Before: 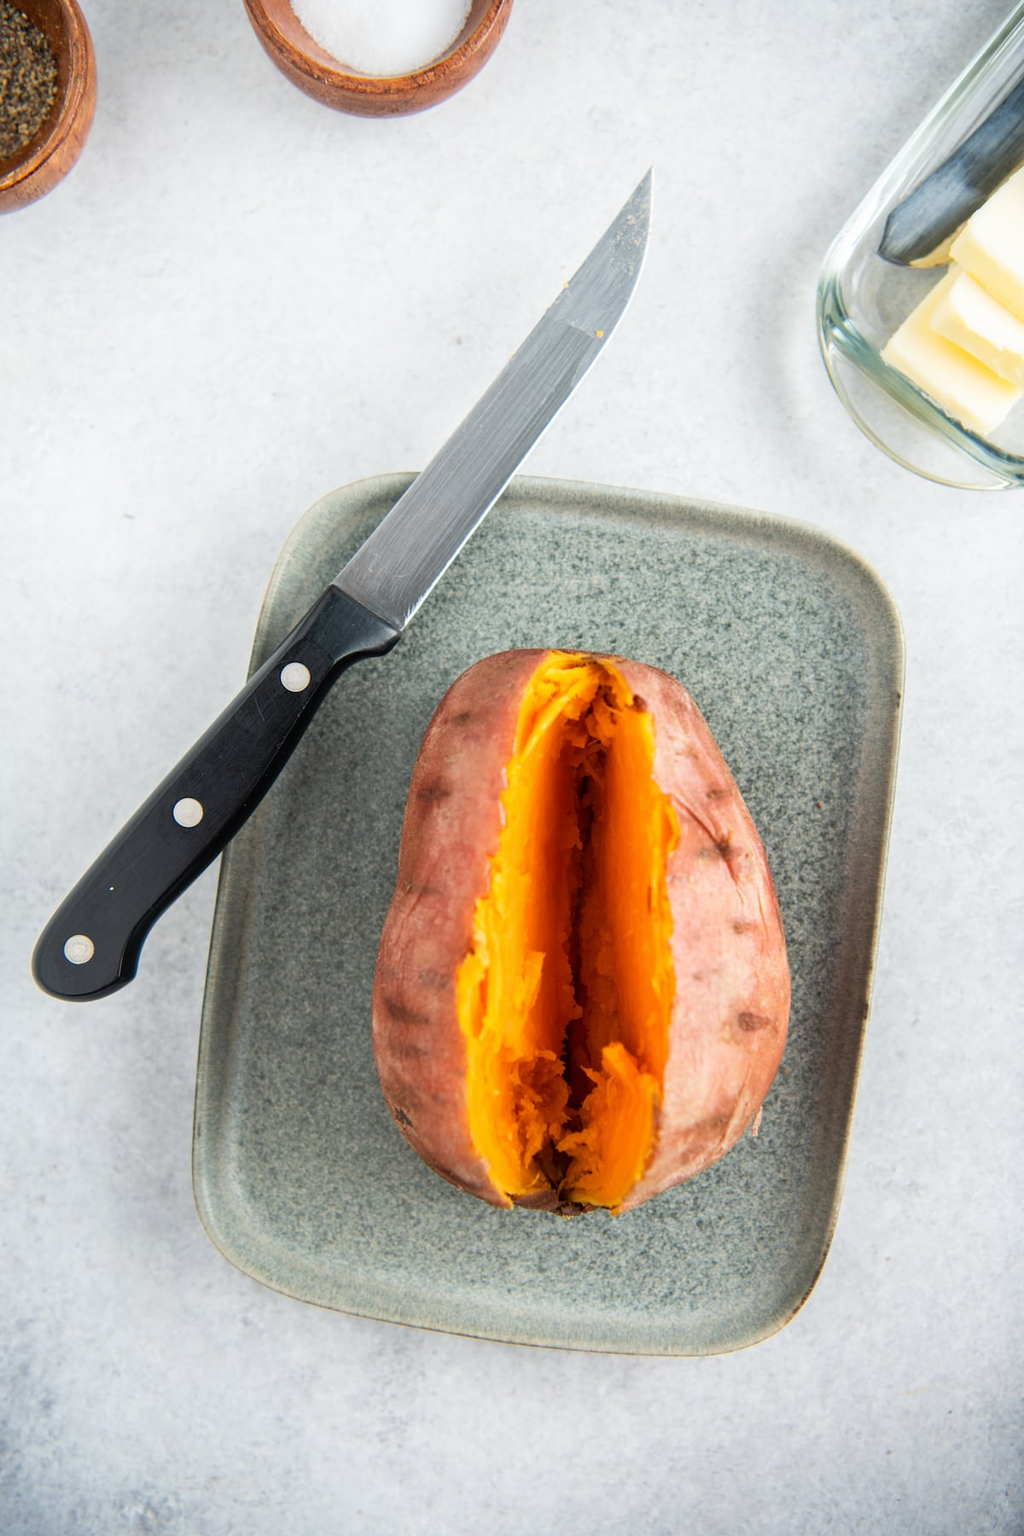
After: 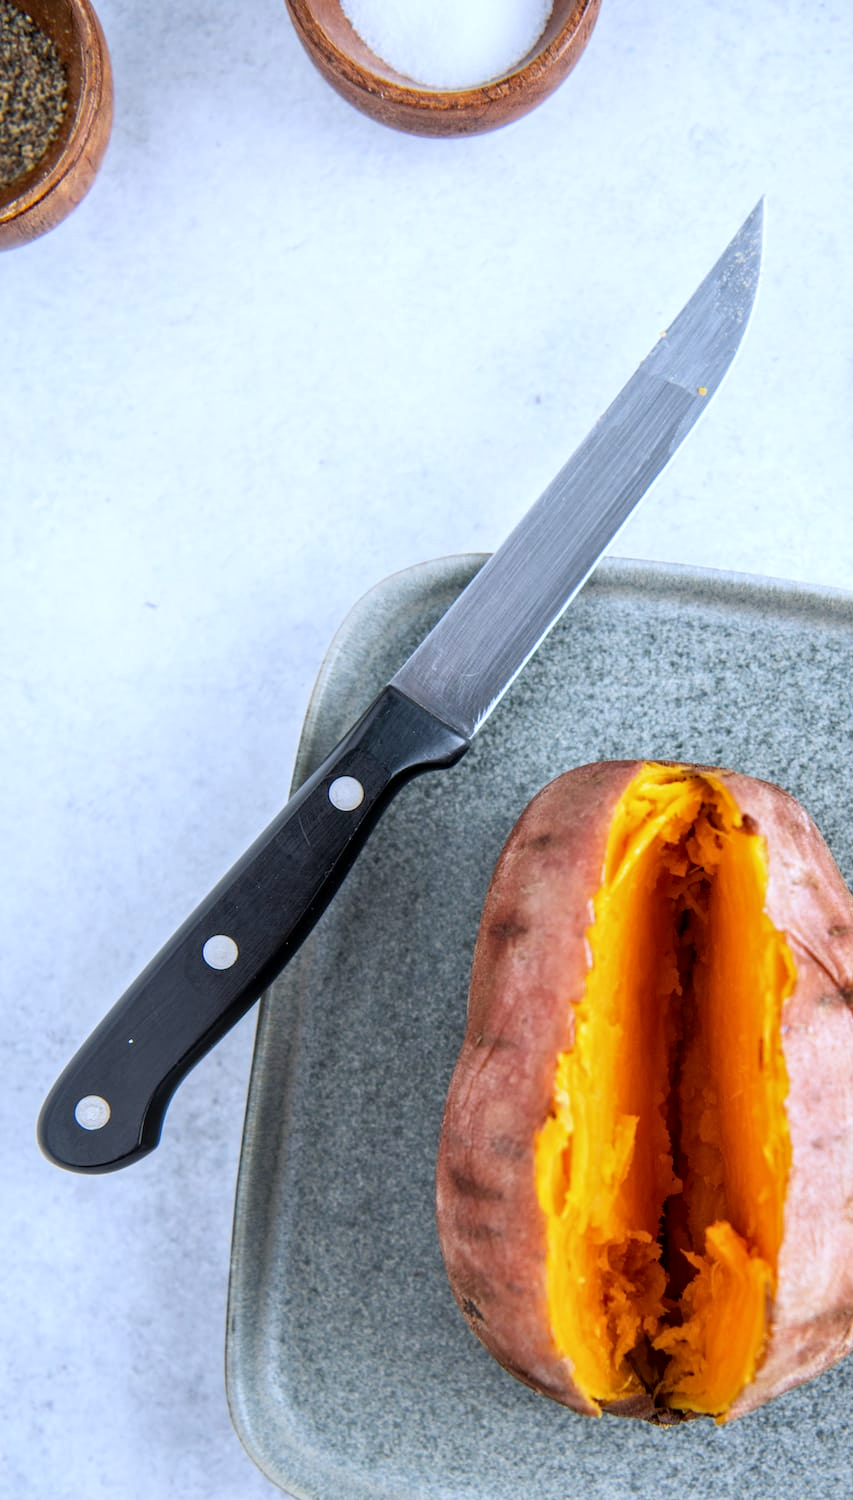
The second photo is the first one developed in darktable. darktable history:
white balance: red 0.948, green 1.02, blue 1.176
local contrast: on, module defaults
crop: right 28.885%, bottom 16.626%
